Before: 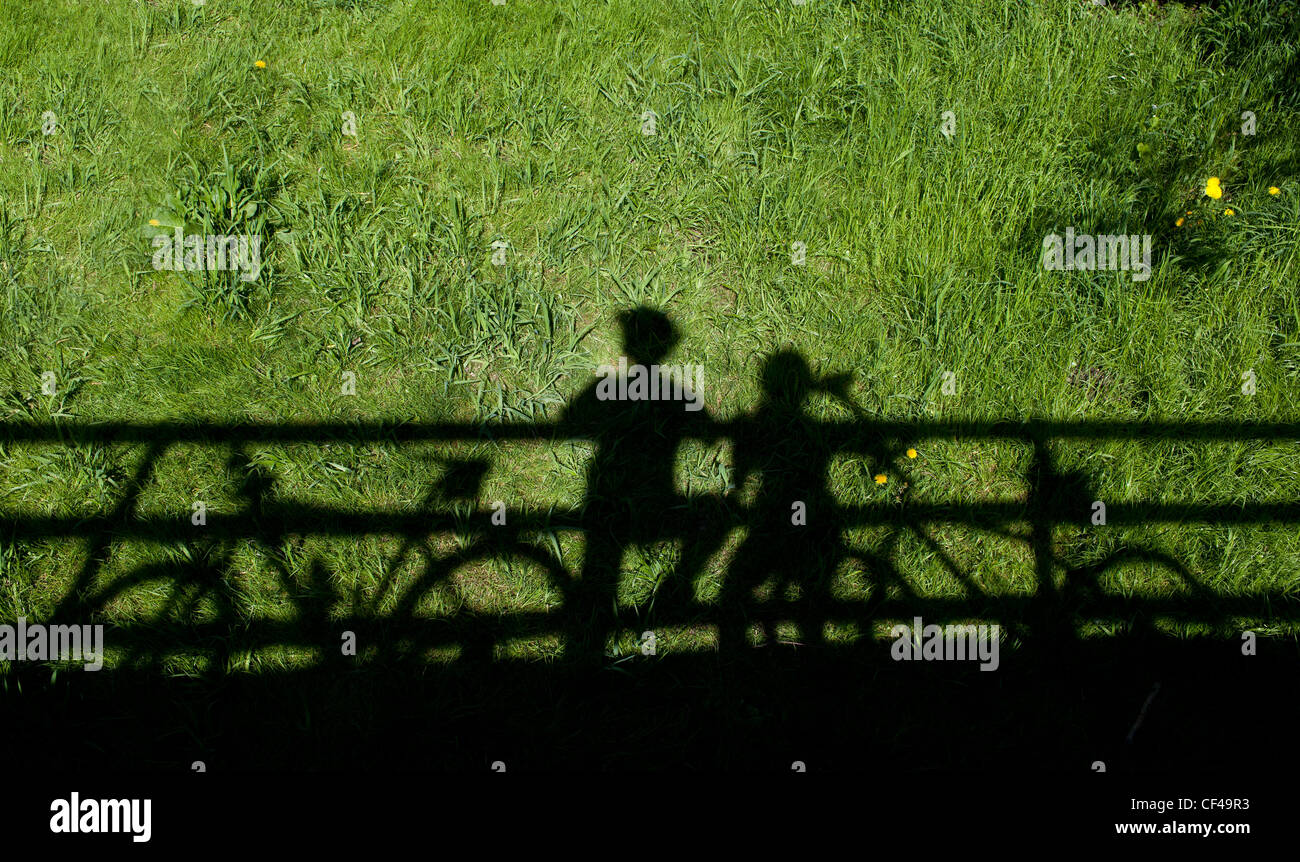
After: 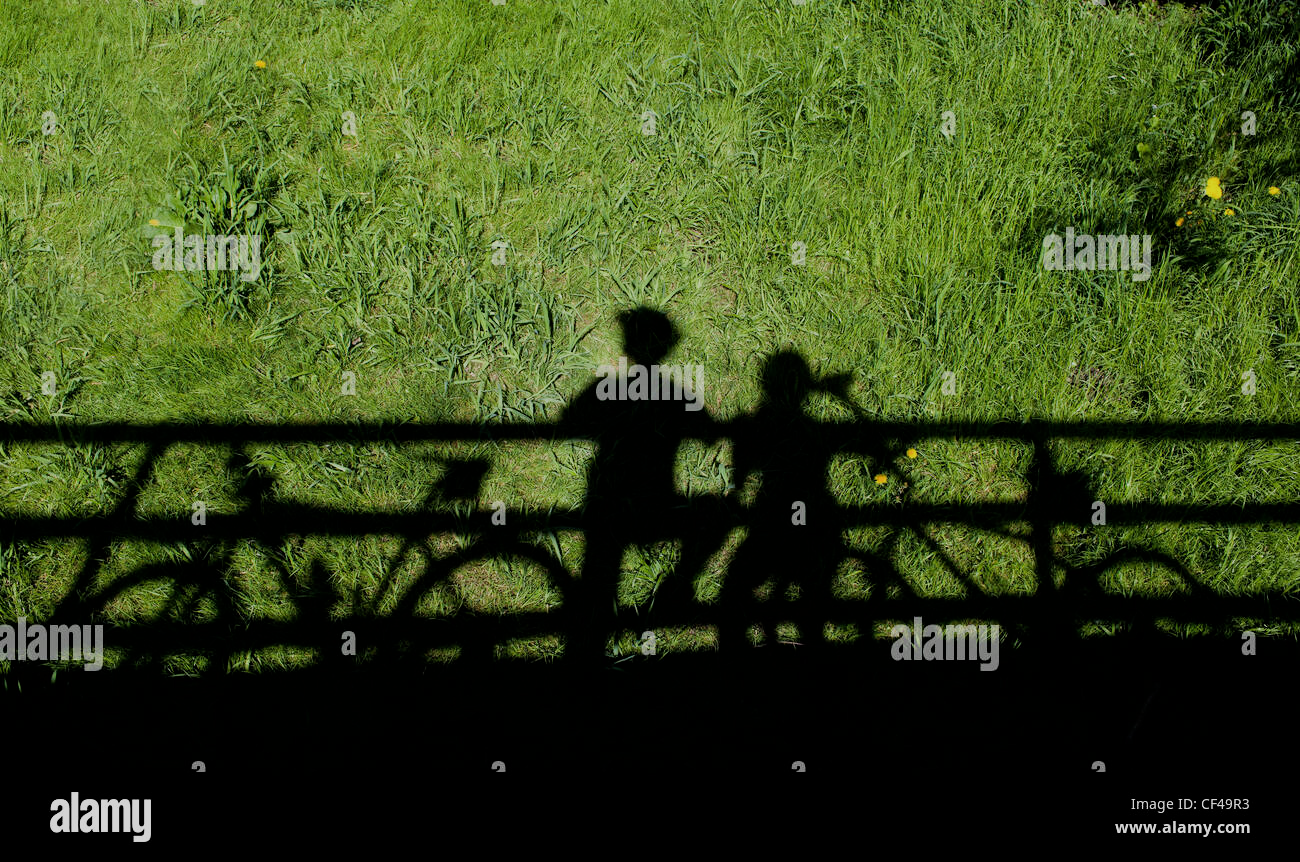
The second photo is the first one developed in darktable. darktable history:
filmic rgb: black relative exposure -7.65 EV, white relative exposure 4.56 EV, hardness 3.61, contrast 0.995
